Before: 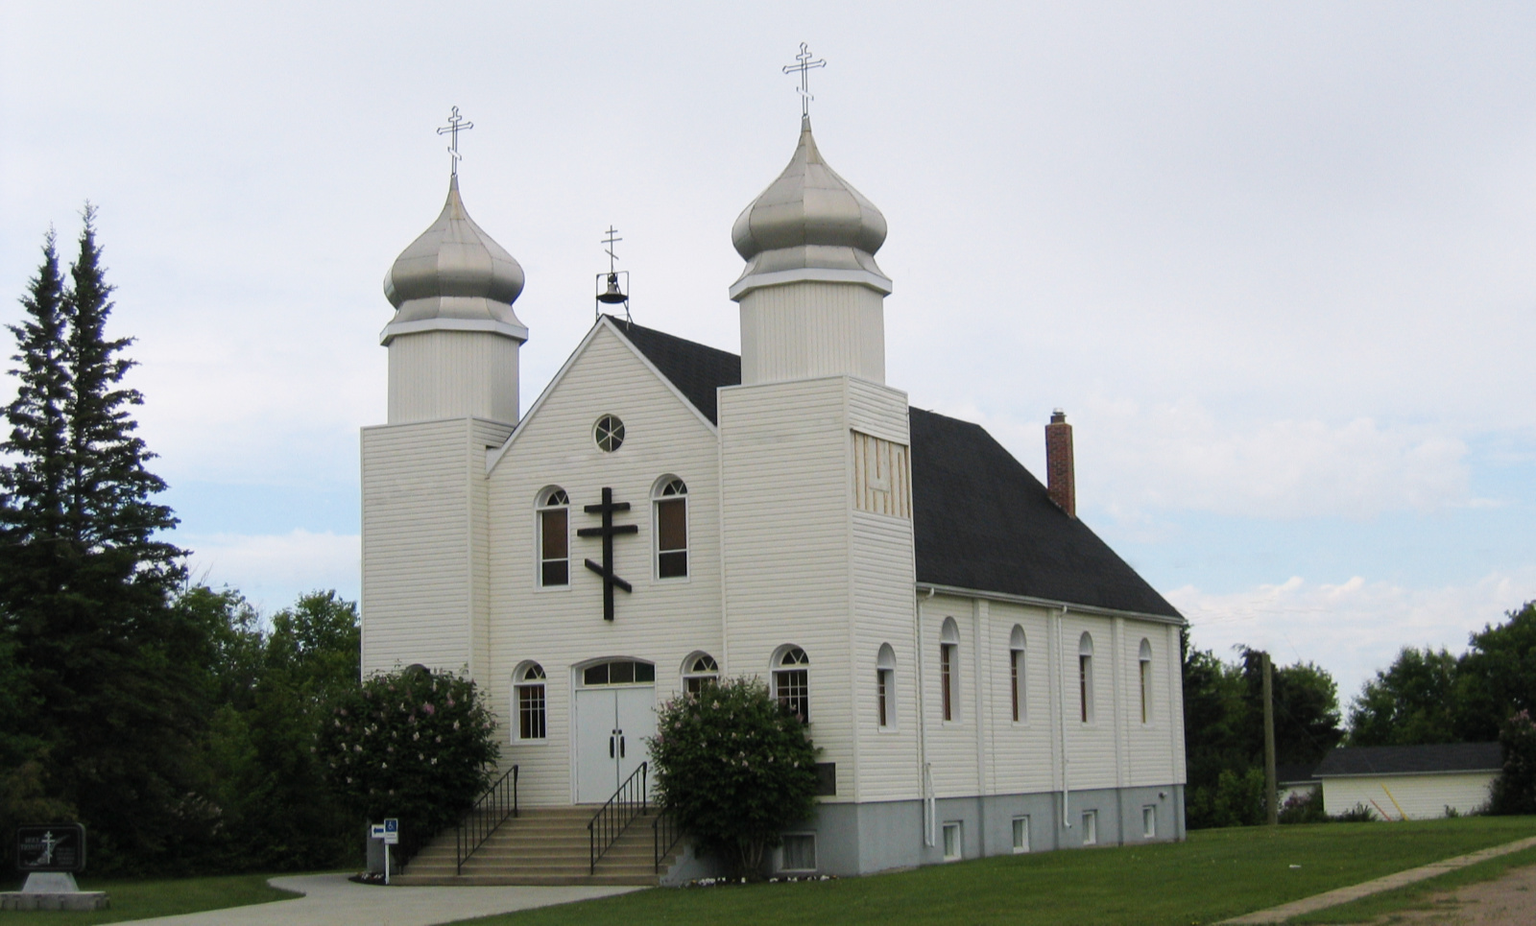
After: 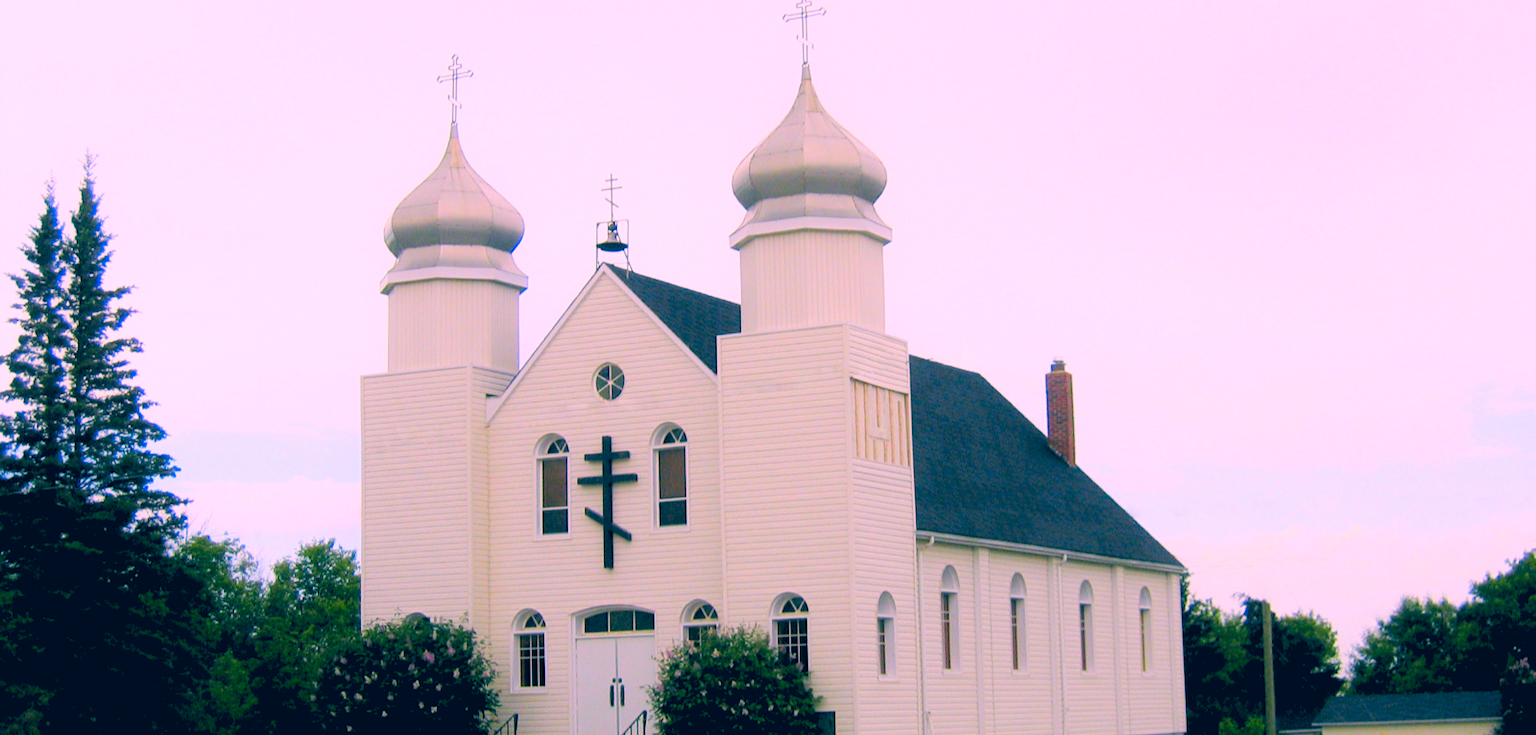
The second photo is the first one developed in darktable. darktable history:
contrast equalizer: y [[0.5, 0.488, 0.462, 0.461, 0.491, 0.5], [0.5 ×6], [0.5 ×6], [0 ×6], [0 ×6]]
crop and rotate: top 5.667%, bottom 14.937%
color correction: highlights a* 17.03, highlights b* 0.205, shadows a* -15.38, shadows b* -14.56, saturation 1.5
levels: levels [0.093, 0.434, 0.988]
